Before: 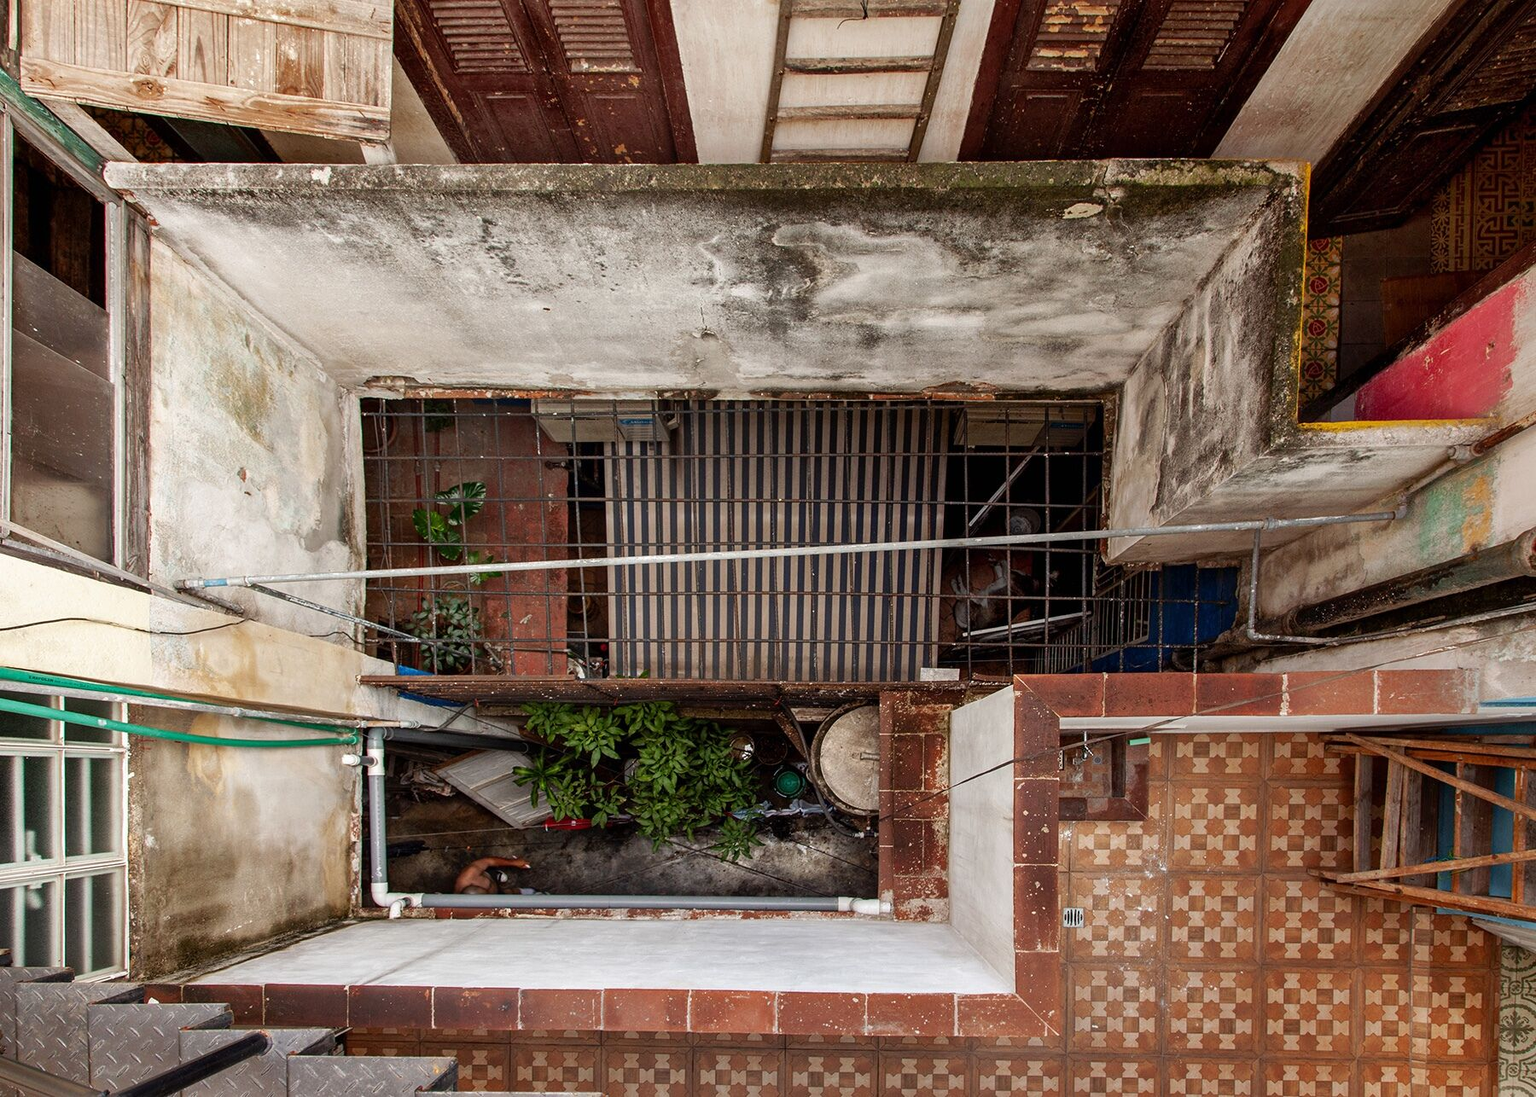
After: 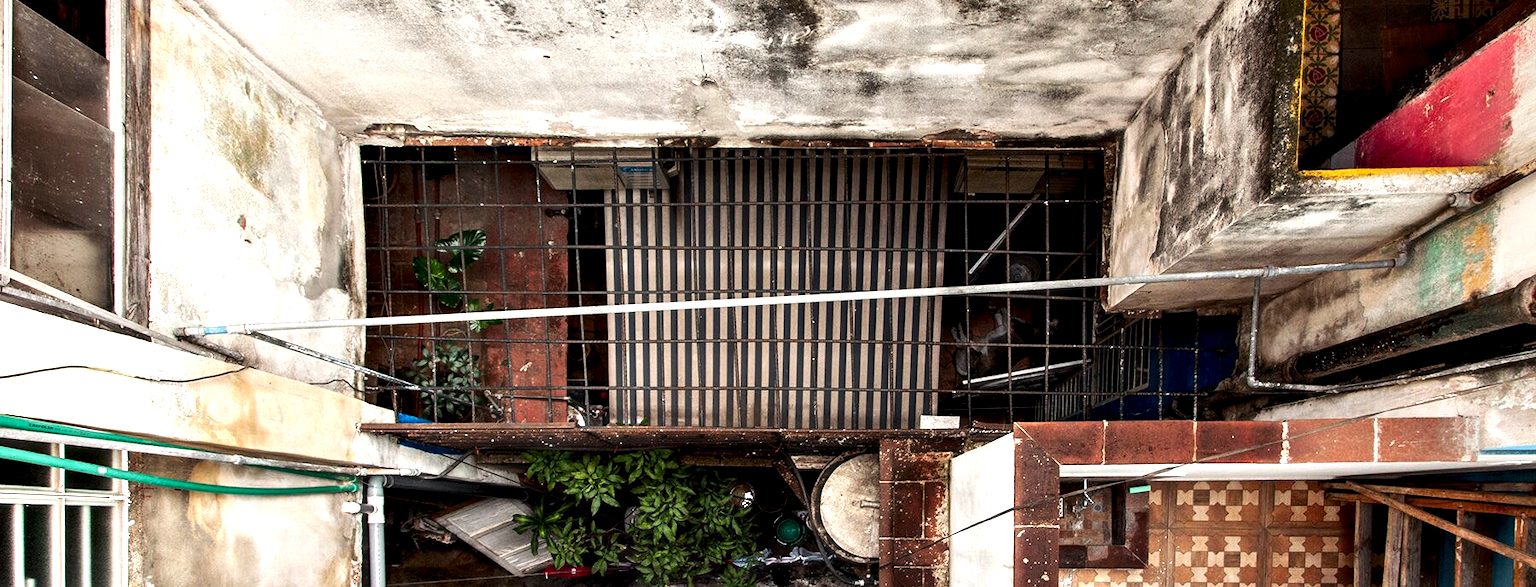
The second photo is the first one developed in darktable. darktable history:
tone equalizer: -8 EV -0.75 EV, -7 EV -0.7 EV, -6 EV -0.6 EV, -5 EV -0.4 EV, -3 EV 0.4 EV, -2 EV 0.6 EV, -1 EV 0.7 EV, +0 EV 0.75 EV, edges refinement/feathering 500, mask exposure compensation -1.57 EV, preserve details no
haze removal: strength -0.1, adaptive false
crop and rotate: top 23.043%, bottom 23.437%
contrast equalizer: octaves 7, y [[0.528, 0.548, 0.563, 0.562, 0.546, 0.526], [0.55 ×6], [0 ×6], [0 ×6], [0 ×6]]
